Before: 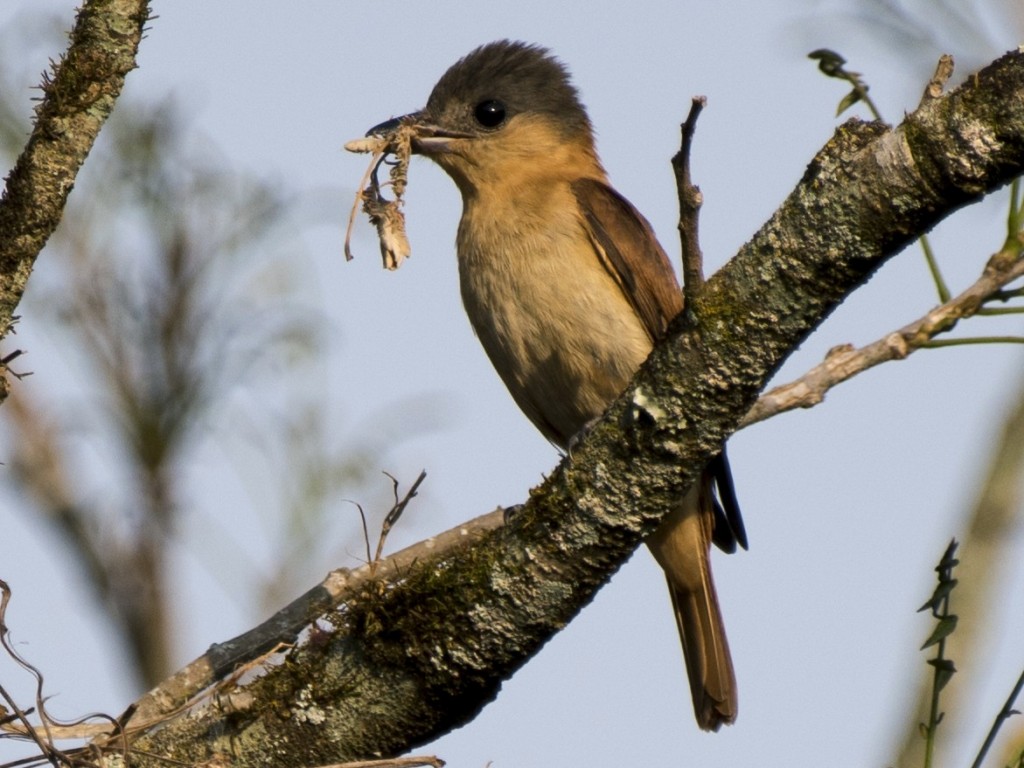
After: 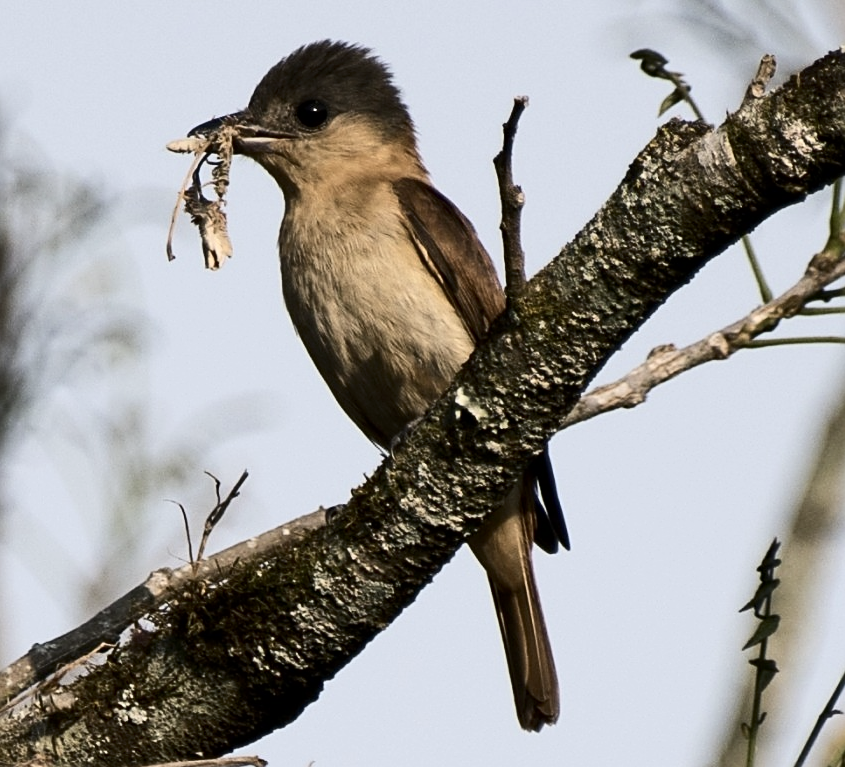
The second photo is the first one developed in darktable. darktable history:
crop: left 17.441%, bottom 0.025%
sharpen: on, module defaults
contrast brightness saturation: contrast 0.249, saturation -0.312
